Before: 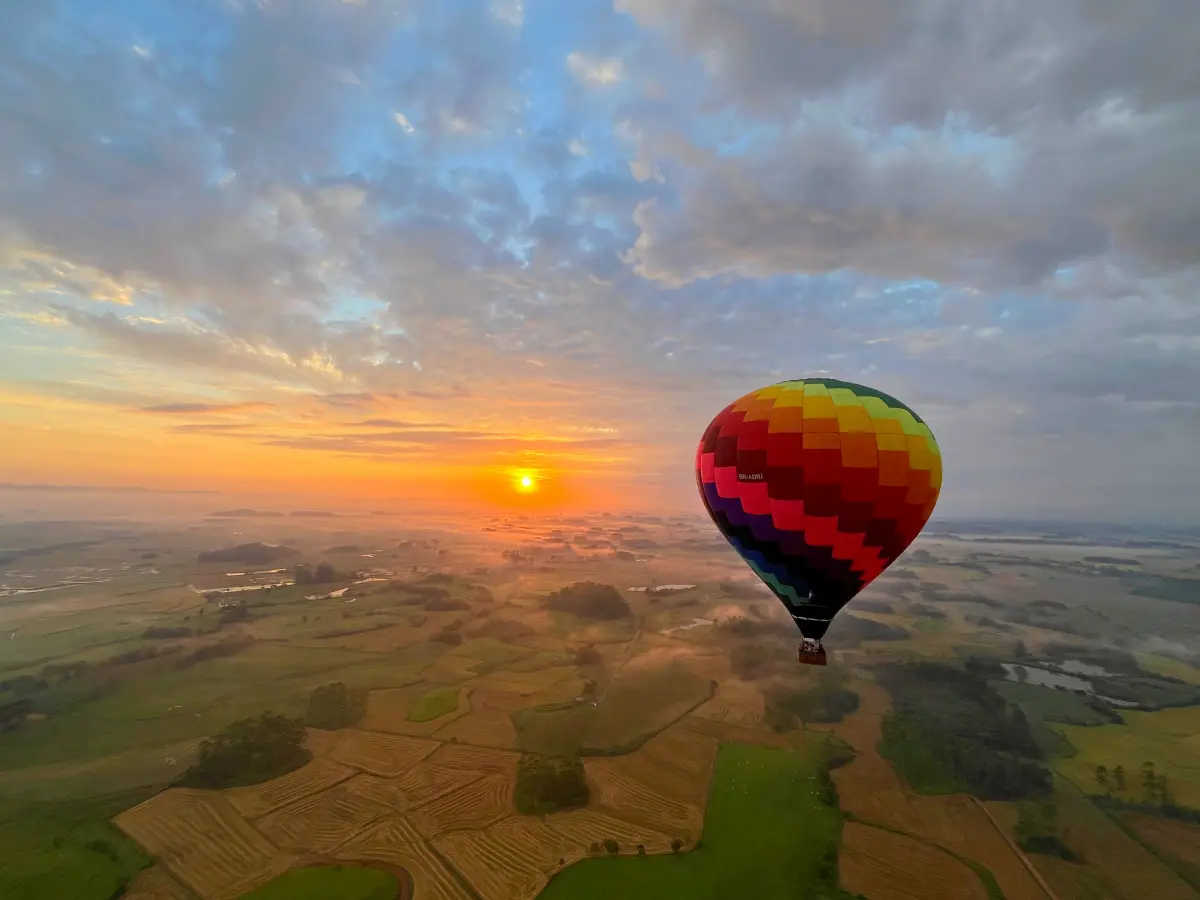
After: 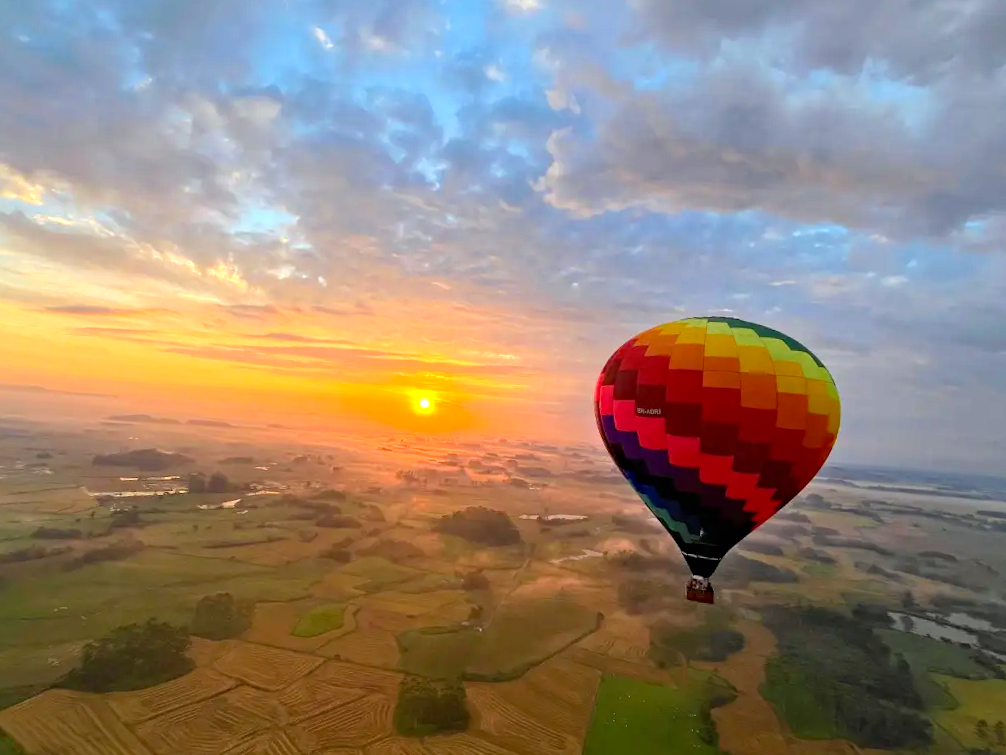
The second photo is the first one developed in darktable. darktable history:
crop and rotate: angle -3.29°, left 5.231%, top 5.159%, right 4.618%, bottom 4.659%
haze removal: strength 0.292, distance 0.254, compatibility mode true, adaptive false
exposure: black level correction 0, exposure 0.498 EV, compensate highlight preservation false
